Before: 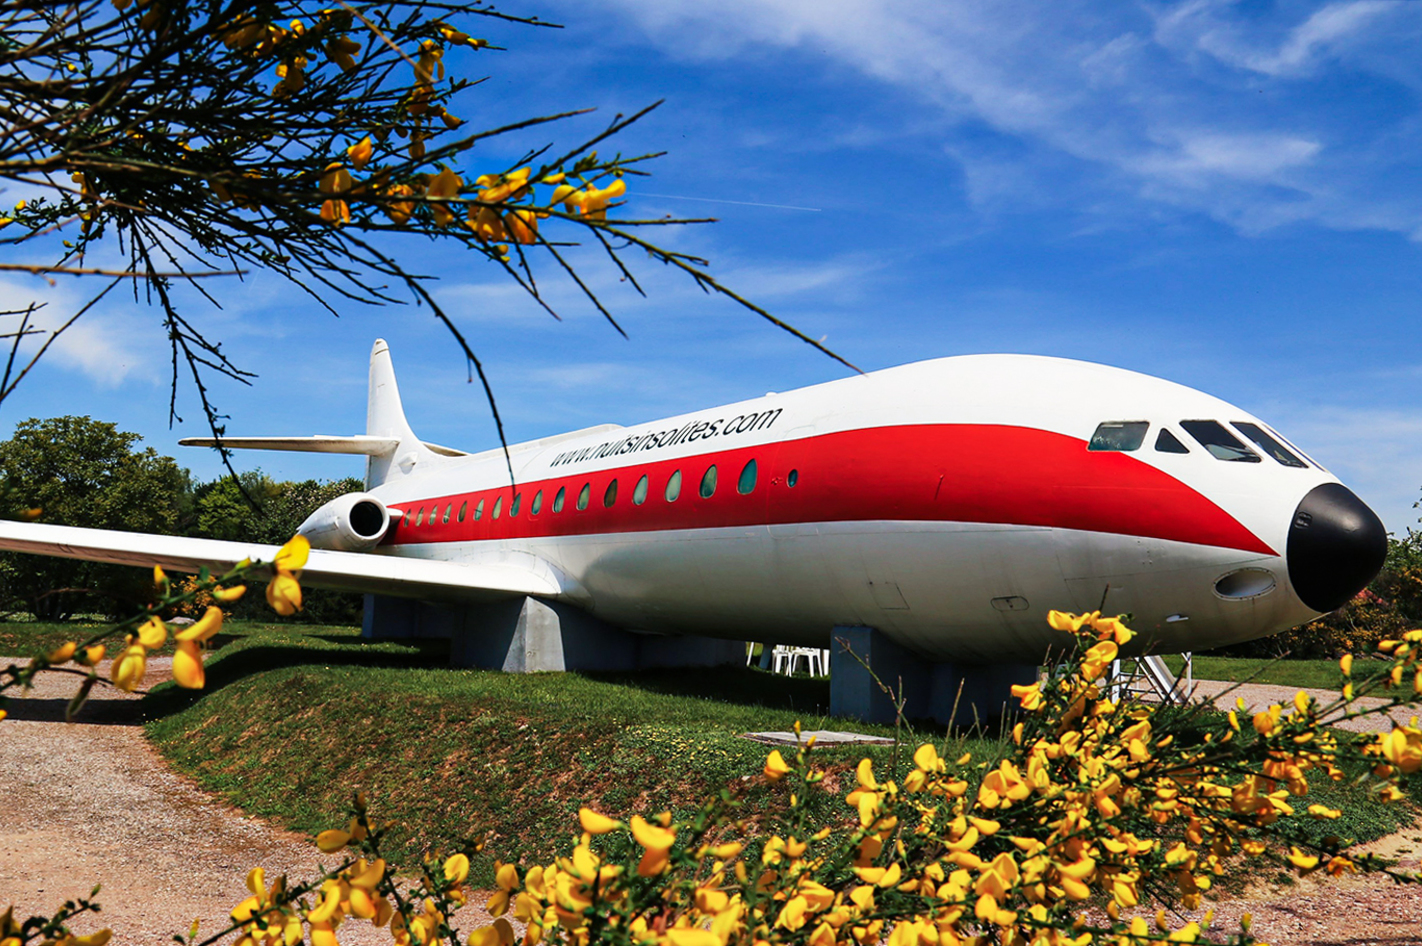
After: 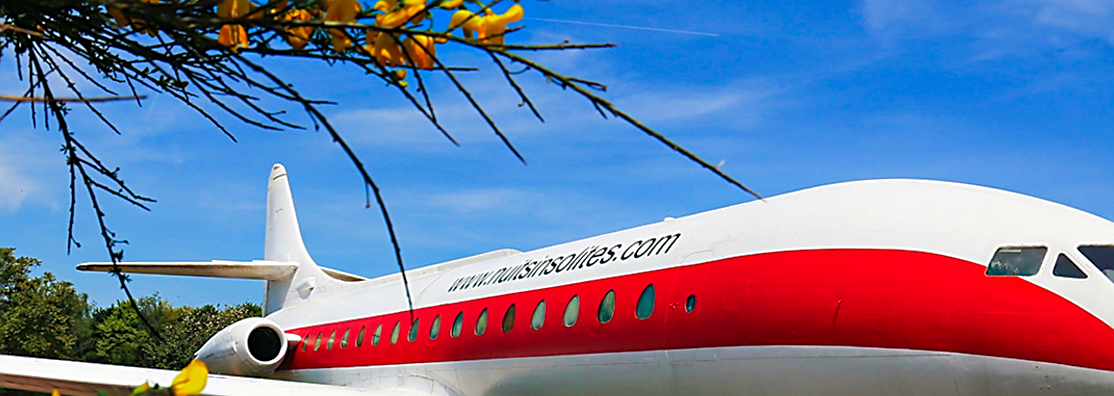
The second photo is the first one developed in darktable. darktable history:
shadows and highlights: on, module defaults
color correction: highlights b* -0.025, saturation 1.13
crop: left 7.192%, top 18.545%, right 14.431%, bottom 39.558%
sharpen: on, module defaults
